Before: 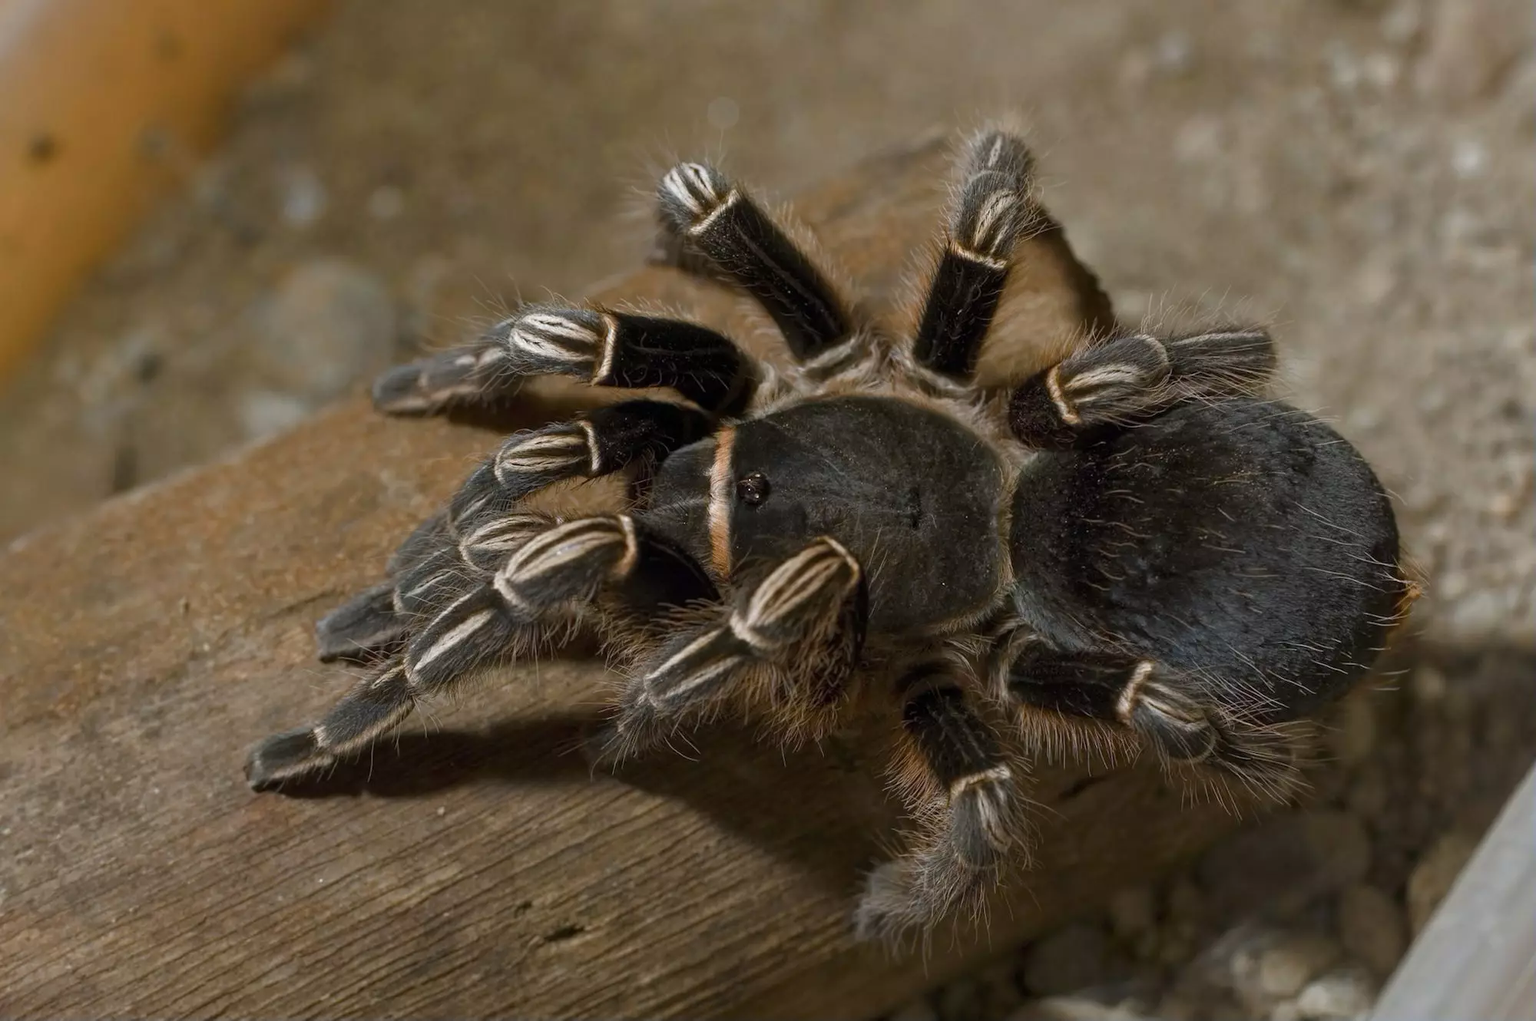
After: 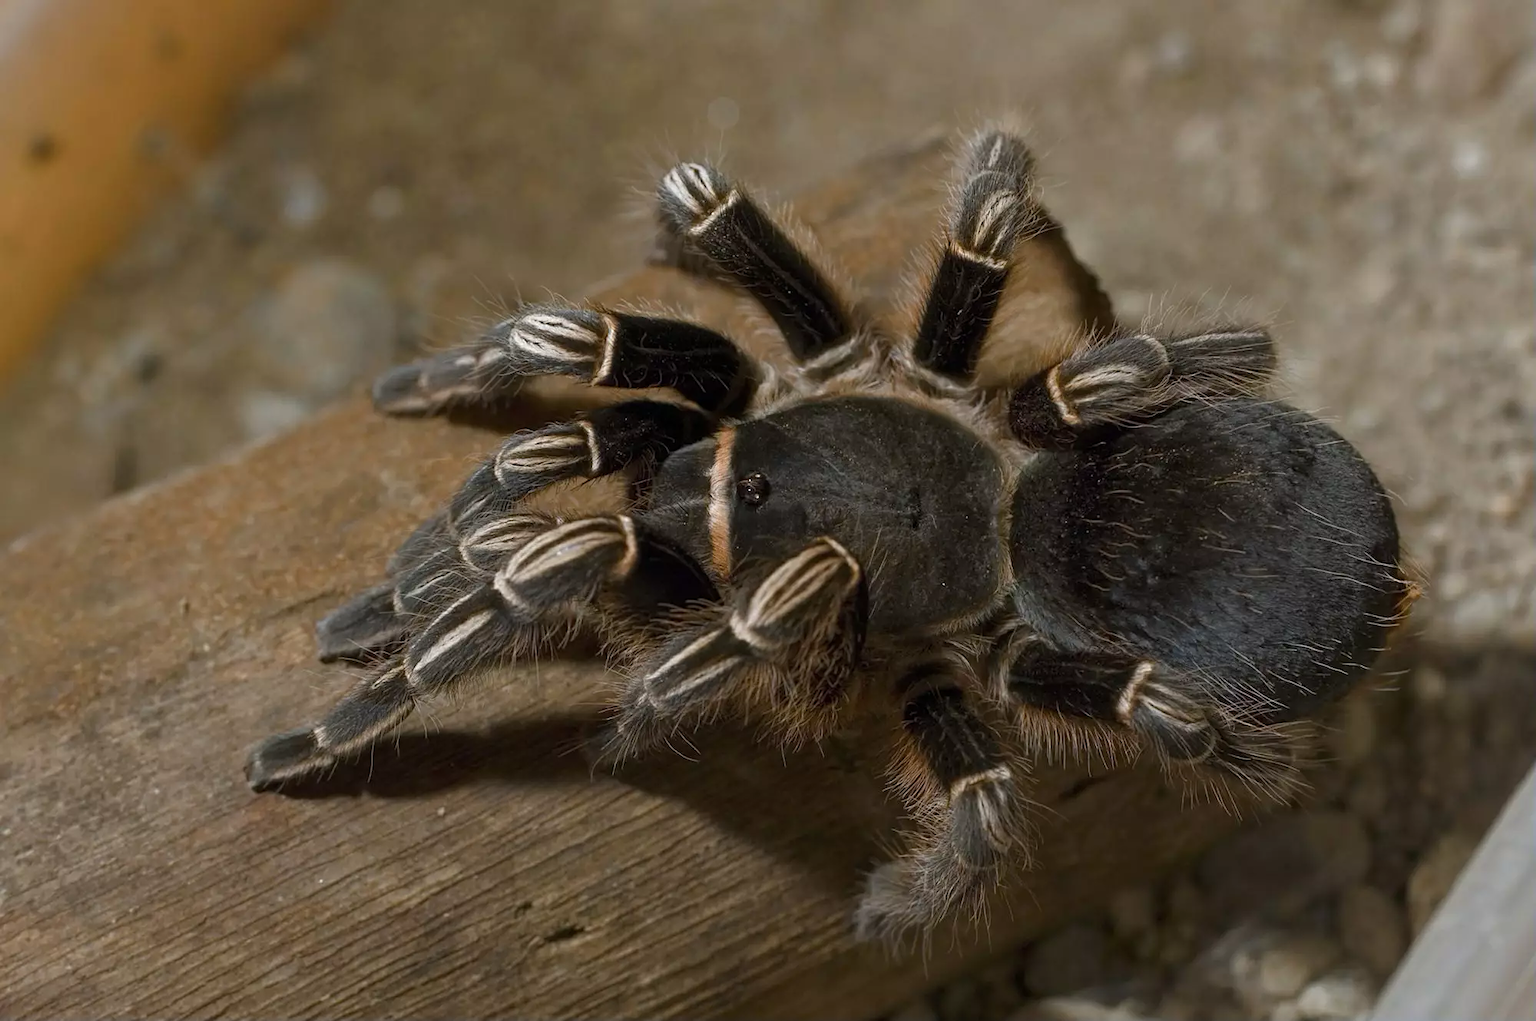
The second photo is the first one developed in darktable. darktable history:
sharpen: amount 0.2
